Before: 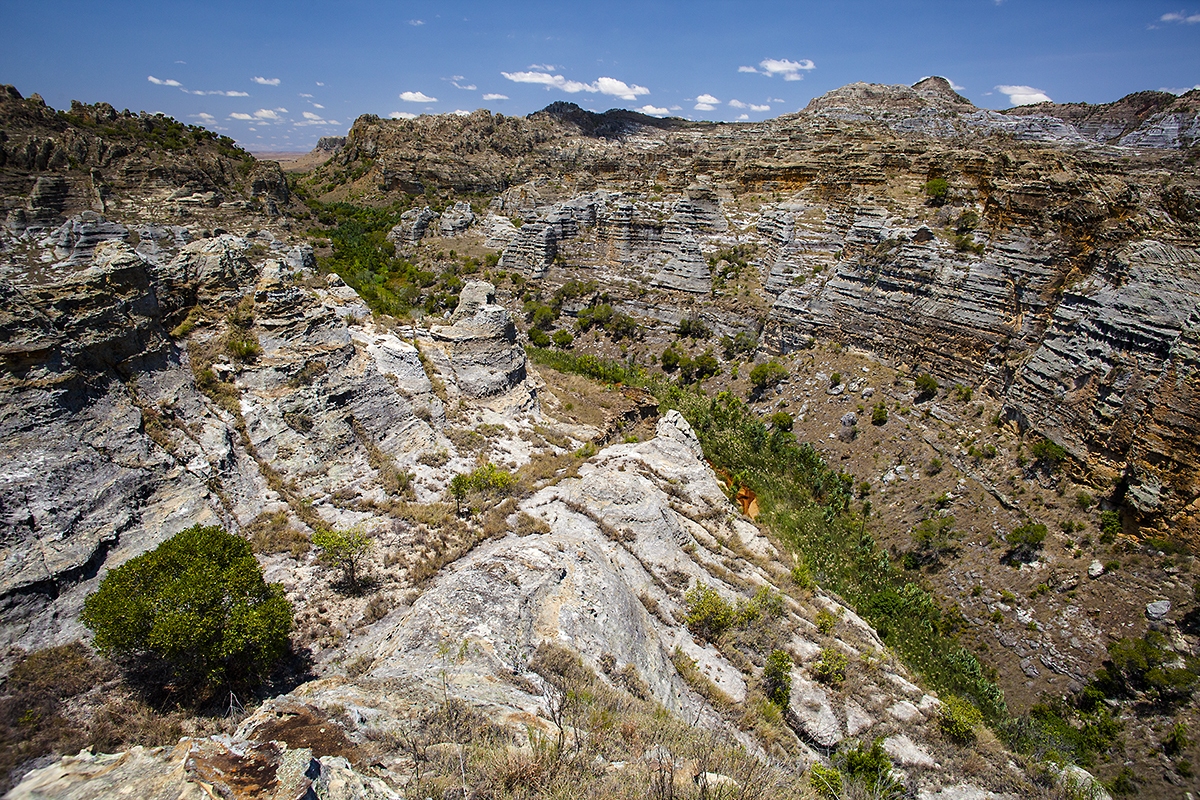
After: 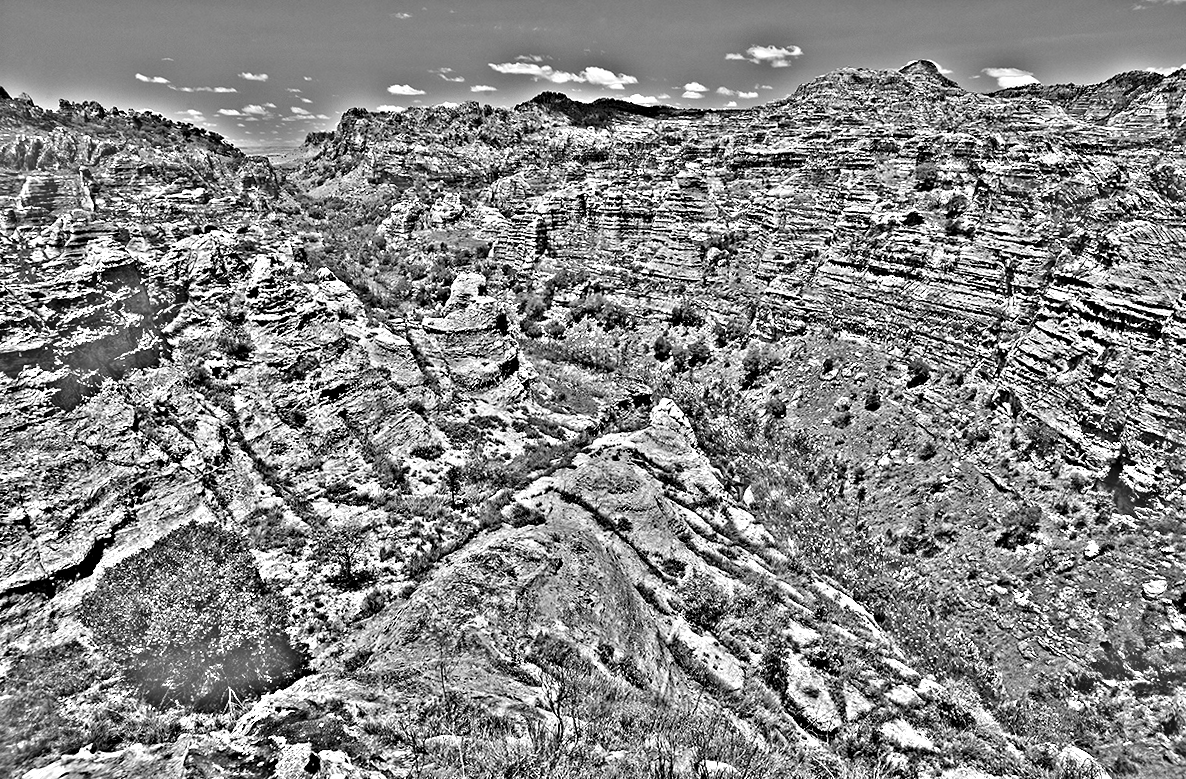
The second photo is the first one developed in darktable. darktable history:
shadows and highlights: radius 110.86, shadows 51.09, white point adjustment 9.16, highlights -4.17, highlights color adjustment 32.2%, soften with gaussian
rotate and perspective: rotation -1°, crop left 0.011, crop right 0.989, crop top 0.025, crop bottom 0.975
highpass: on, module defaults
